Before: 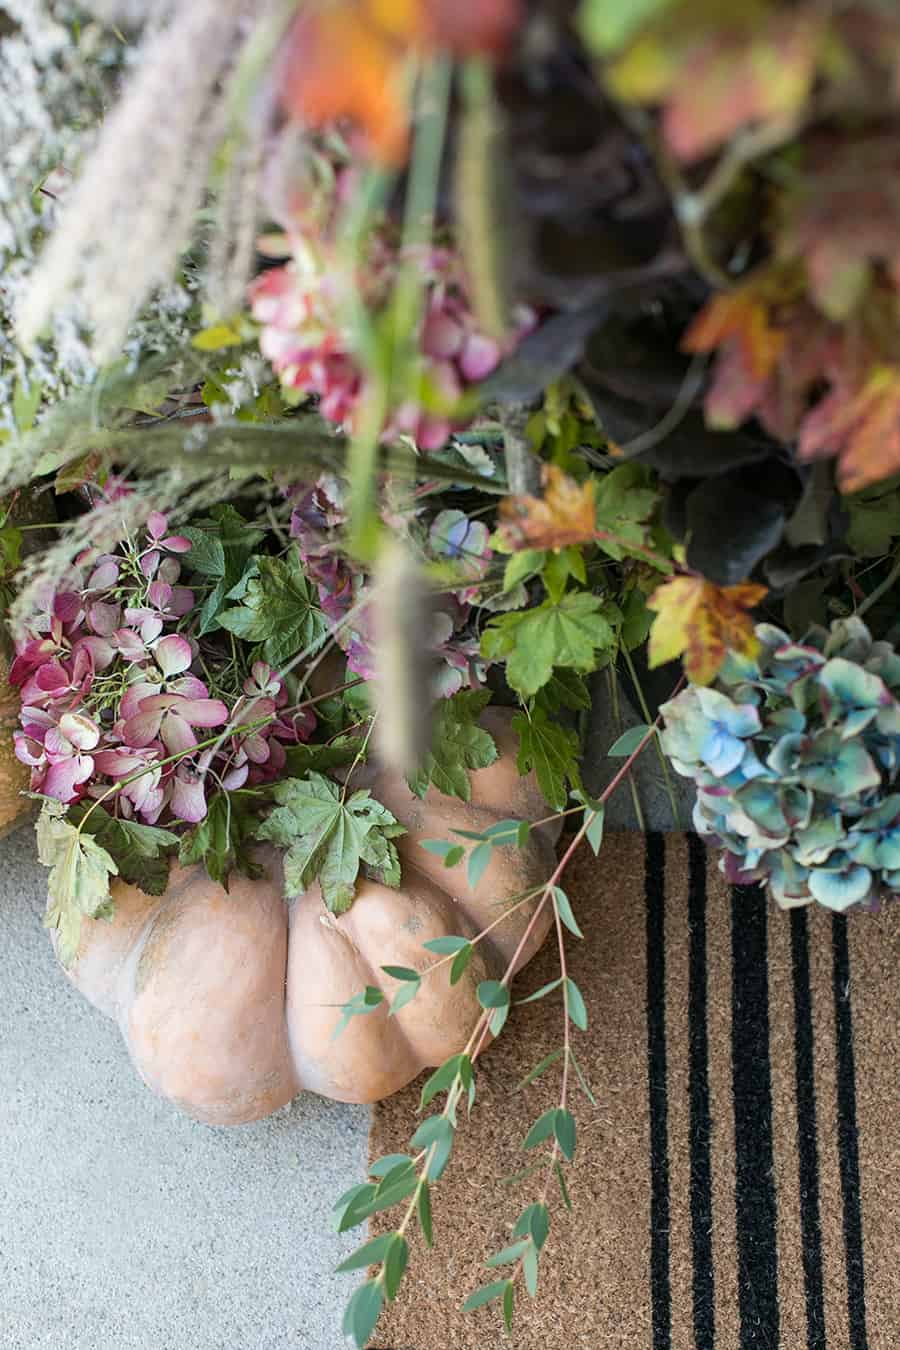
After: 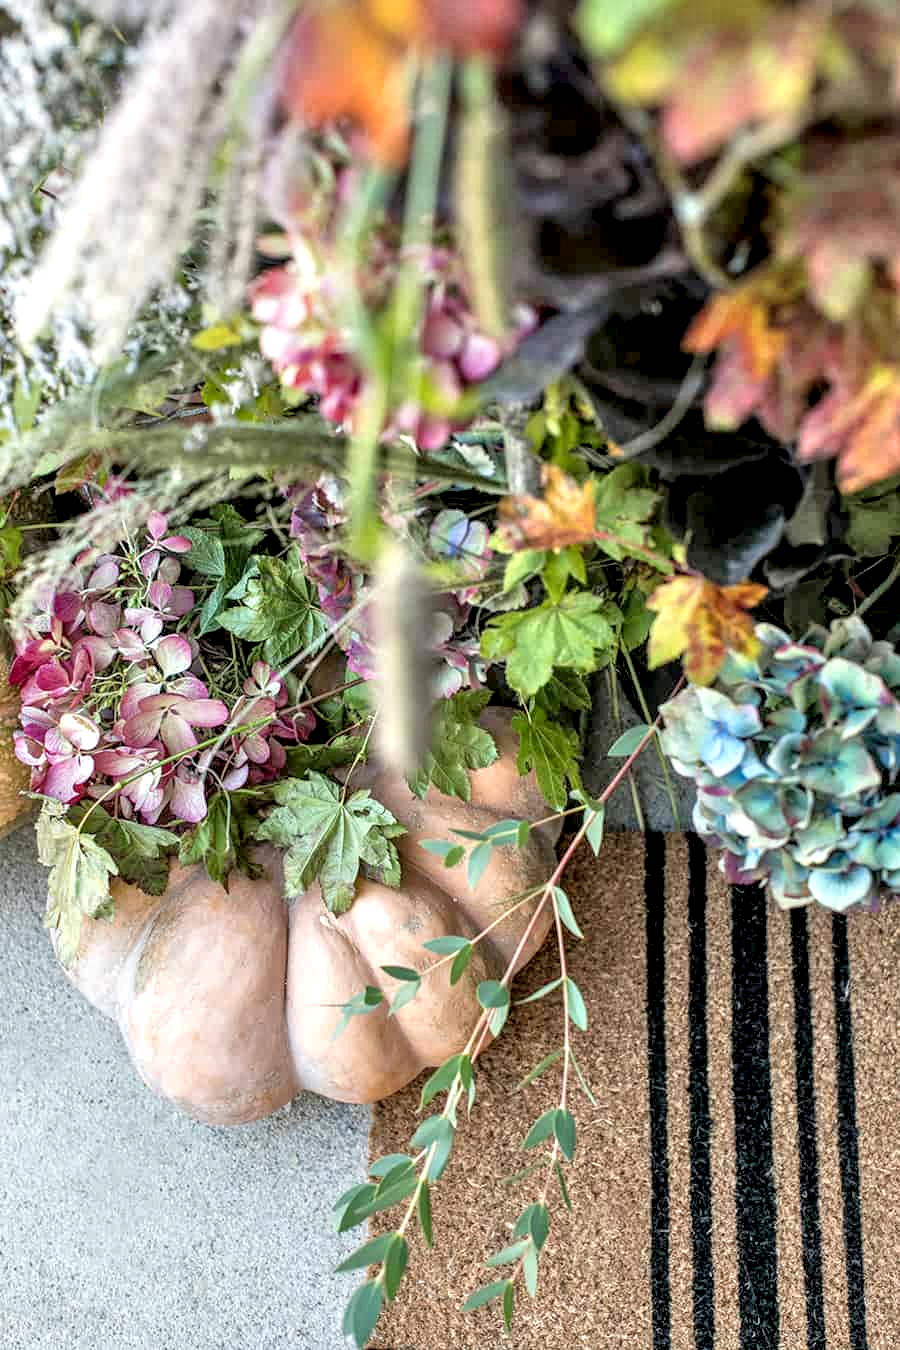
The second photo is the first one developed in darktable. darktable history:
local contrast: highlights 60%, shadows 60%, detail 160%
tone equalizer: -7 EV 0.15 EV, -6 EV 0.6 EV, -5 EV 1.15 EV, -4 EV 1.33 EV, -3 EV 1.15 EV, -2 EV 0.6 EV, -1 EV 0.15 EV, mask exposure compensation -0.5 EV
